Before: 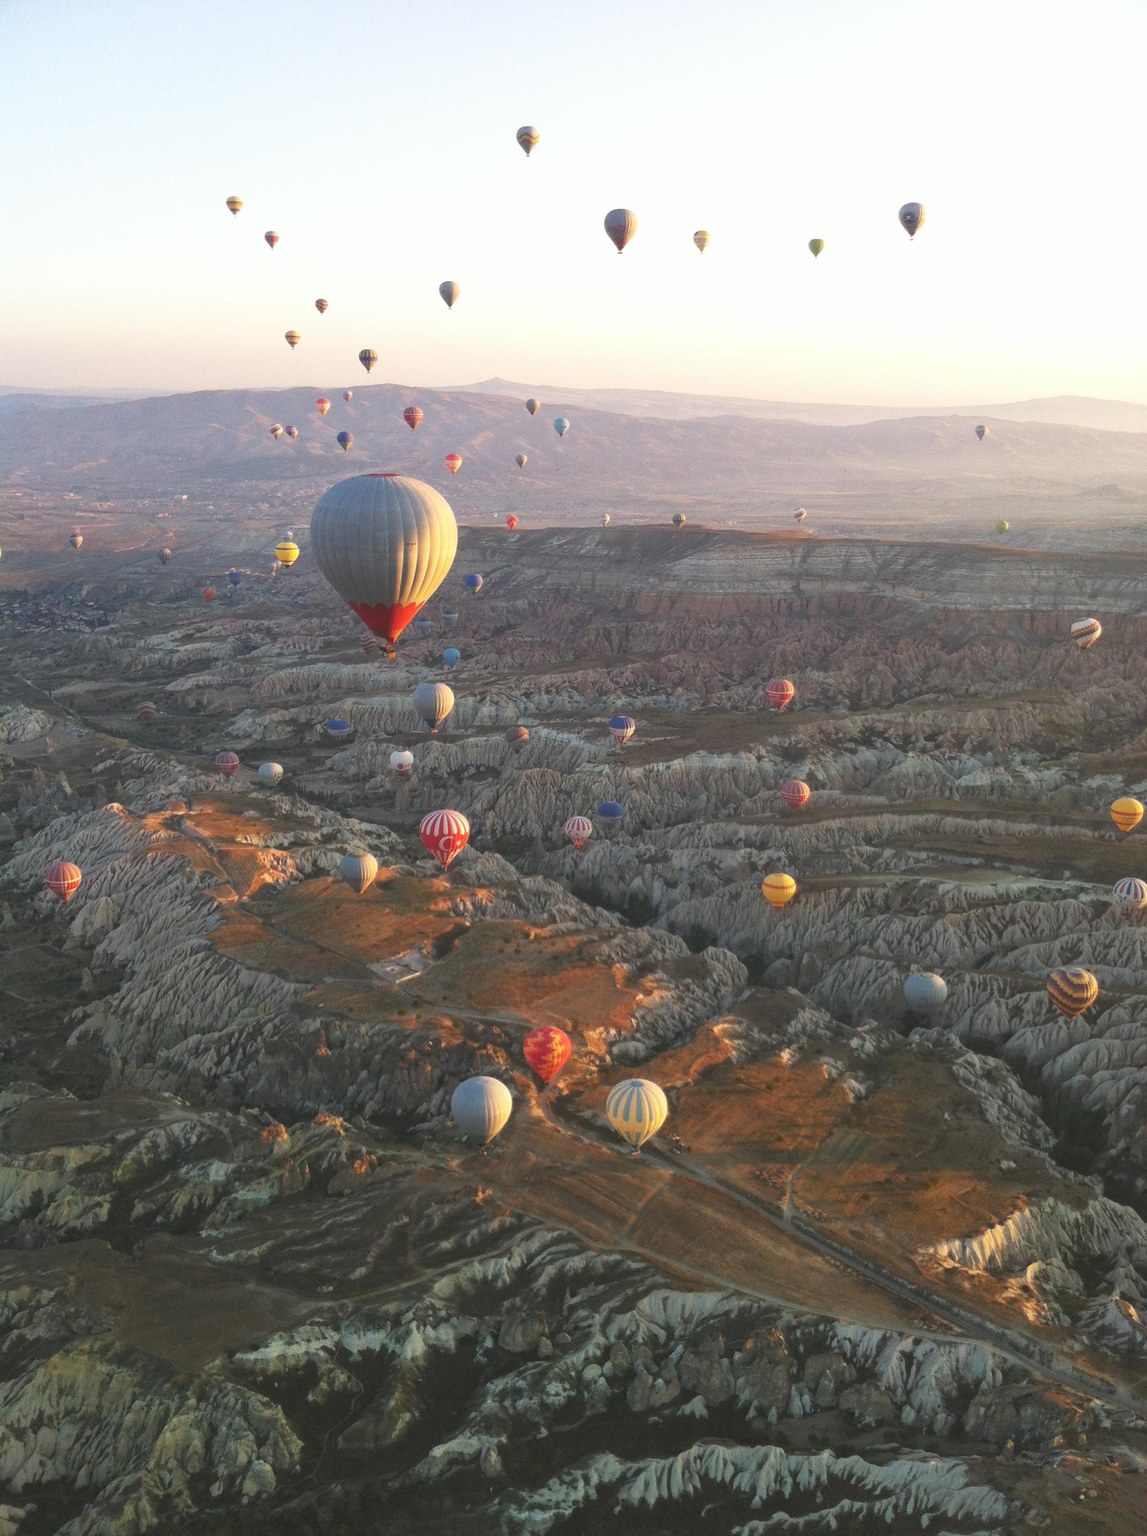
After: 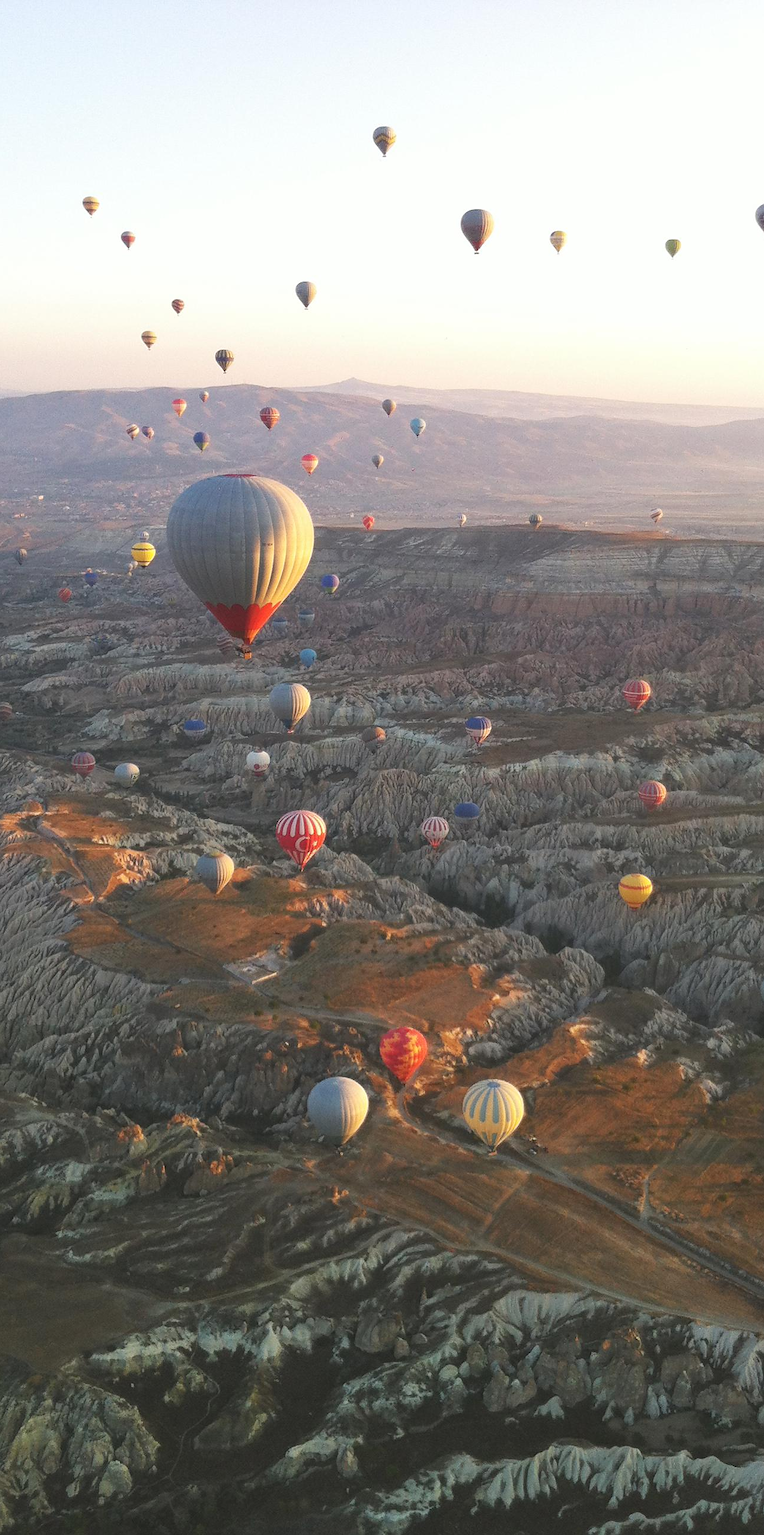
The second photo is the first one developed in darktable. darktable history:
sharpen: radius 1.458, amount 0.398, threshold 1.271
crop and rotate: left 12.648%, right 20.685%
